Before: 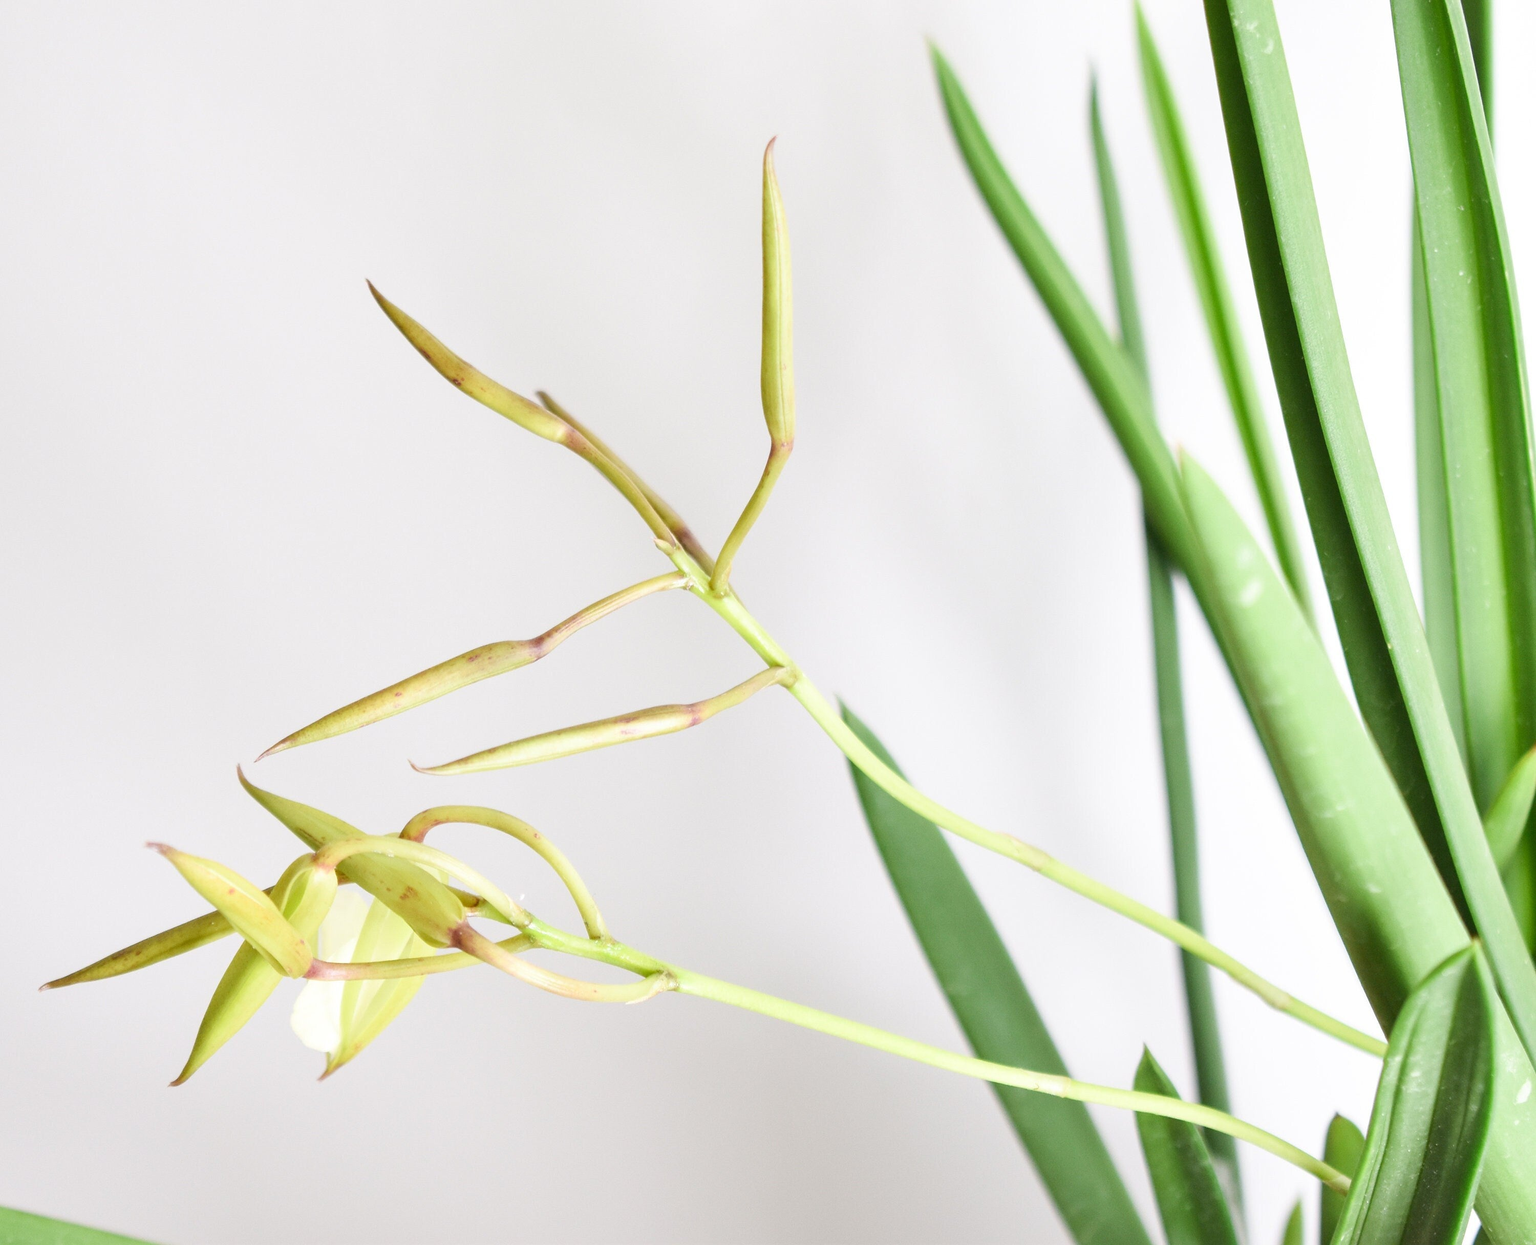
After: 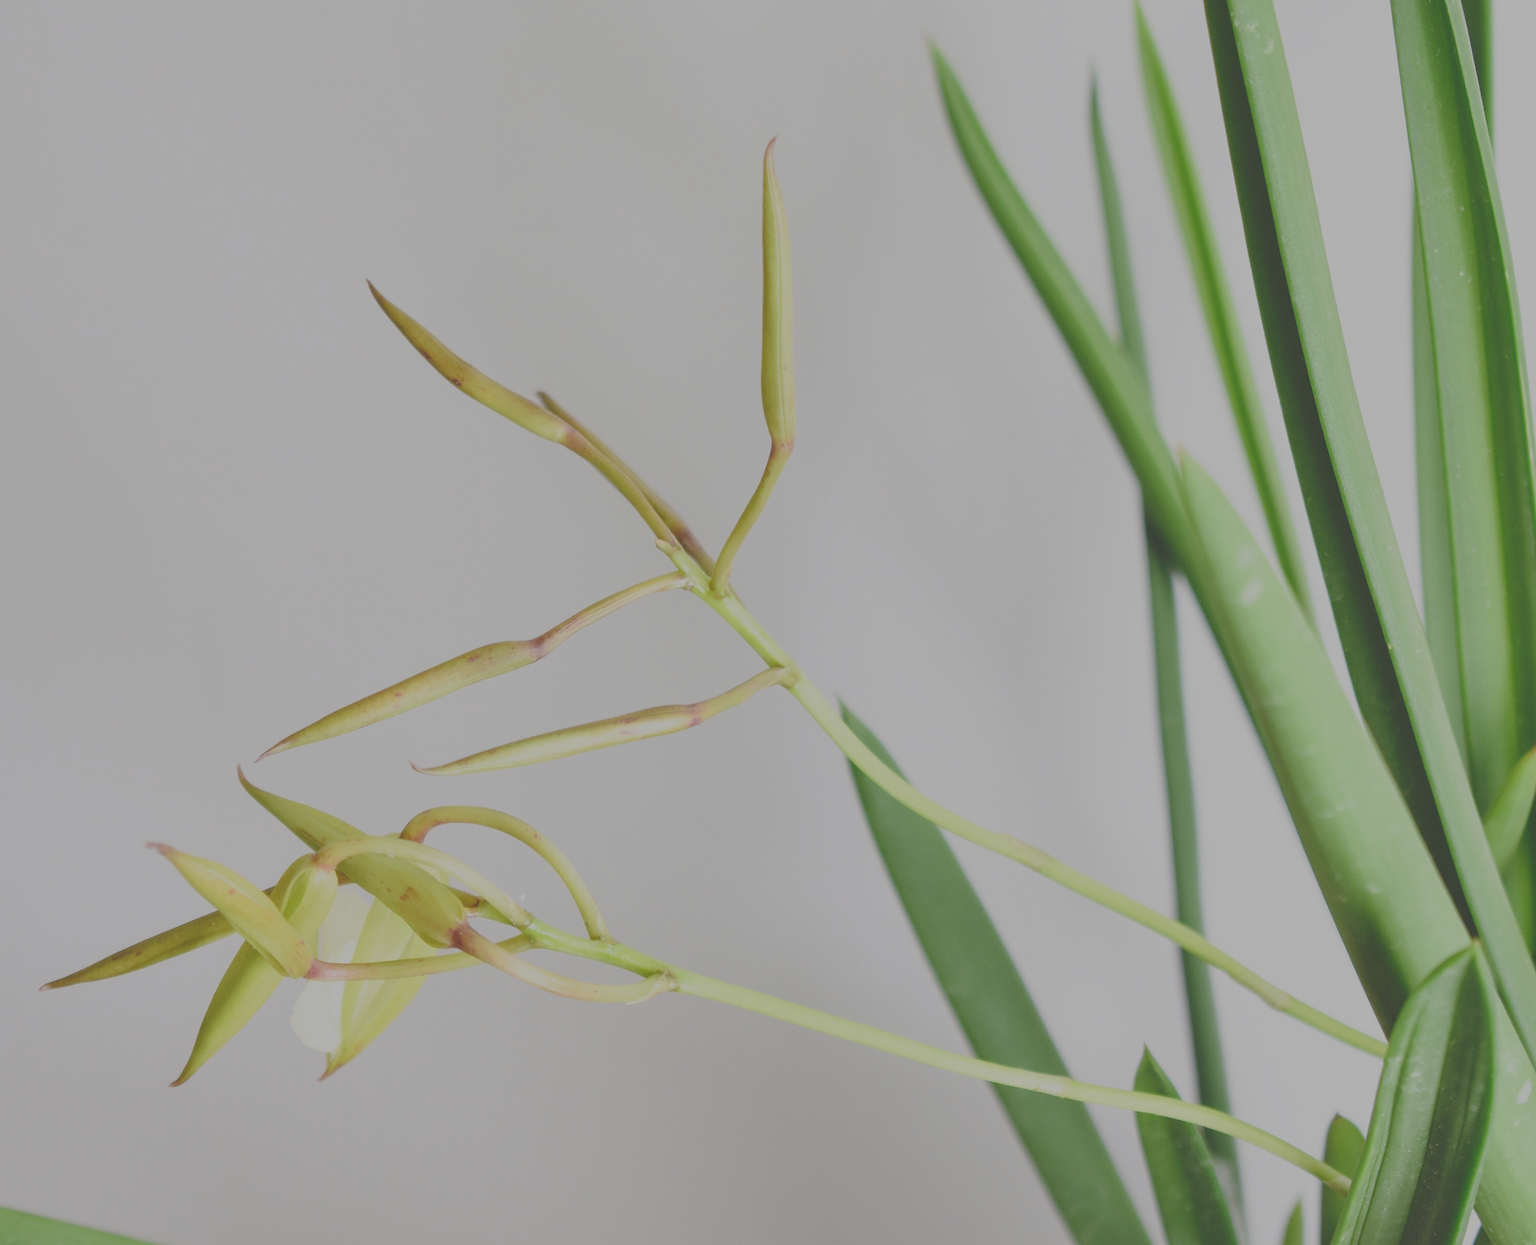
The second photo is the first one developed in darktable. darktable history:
filmic rgb: black relative exposure -7 EV, white relative exposure 6 EV, threshold 3 EV, target black luminance 0%, hardness 2.73, latitude 61.22%, contrast 0.691, highlights saturation mix 10%, shadows ↔ highlights balance -0.073%, preserve chrominance no, color science v4 (2020), iterations of high-quality reconstruction 10, contrast in shadows soft, contrast in highlights soft, enable highlight reconstruction true
rgb curve: curves: ch0 [(0, 0.186) (0.314, 0.284) (0.775, 0.708) (1, 1)], compensate middle gray true, preserve colors none
exposure: black level correction -0.014, exposure -0.193 EV, compensate highlight preservation false
